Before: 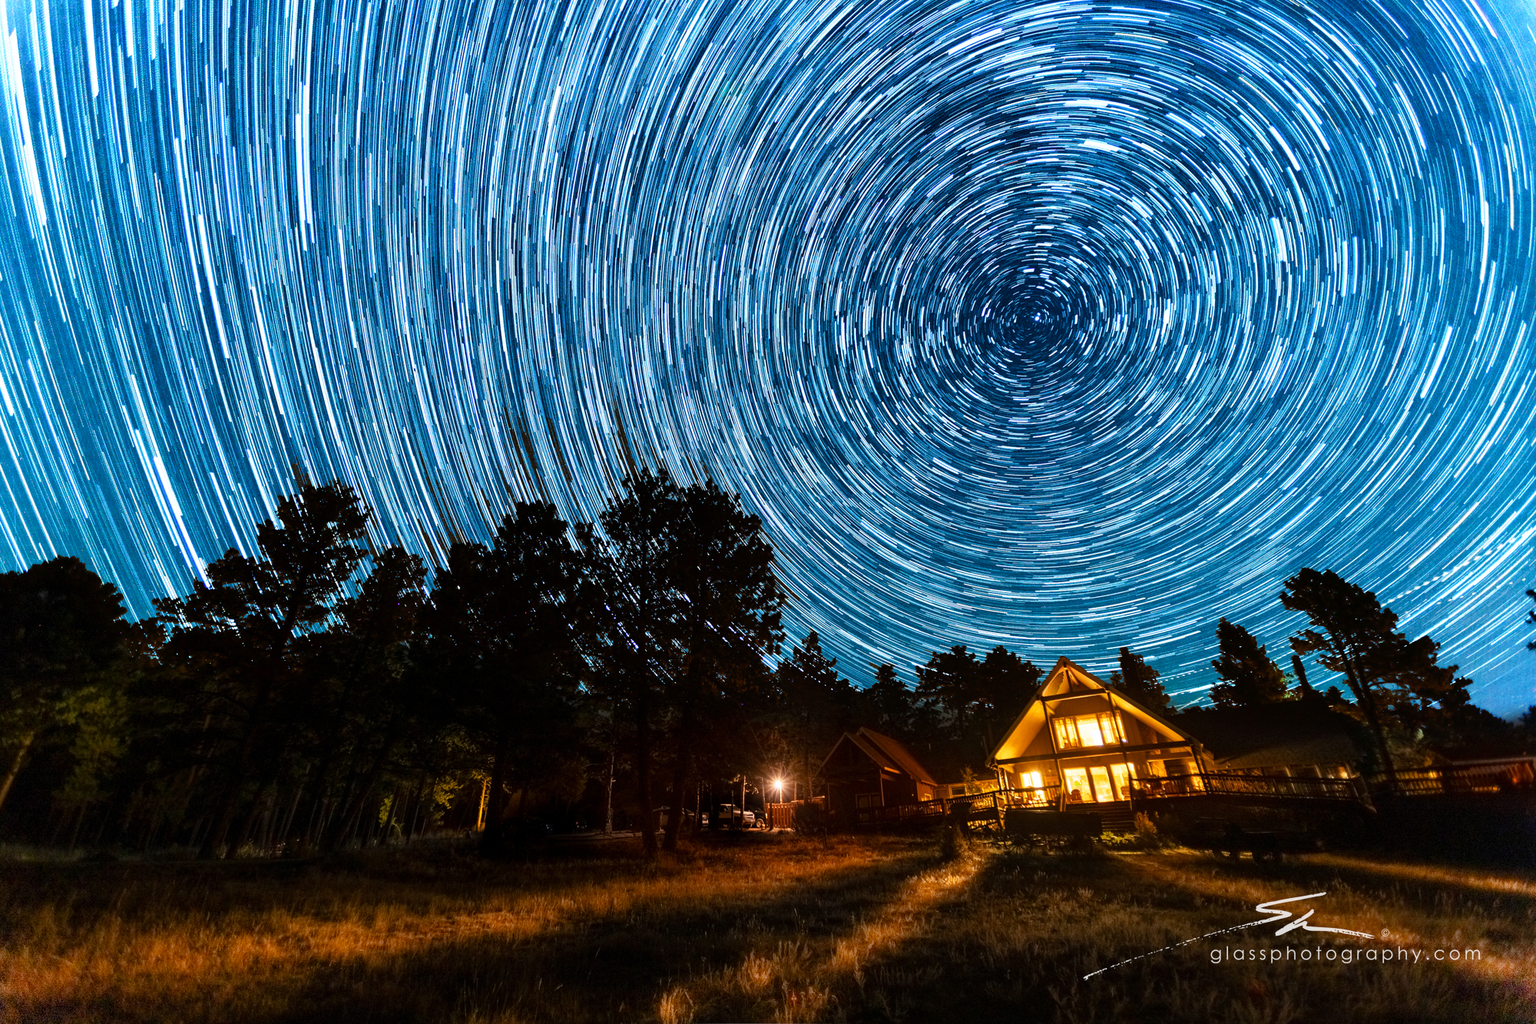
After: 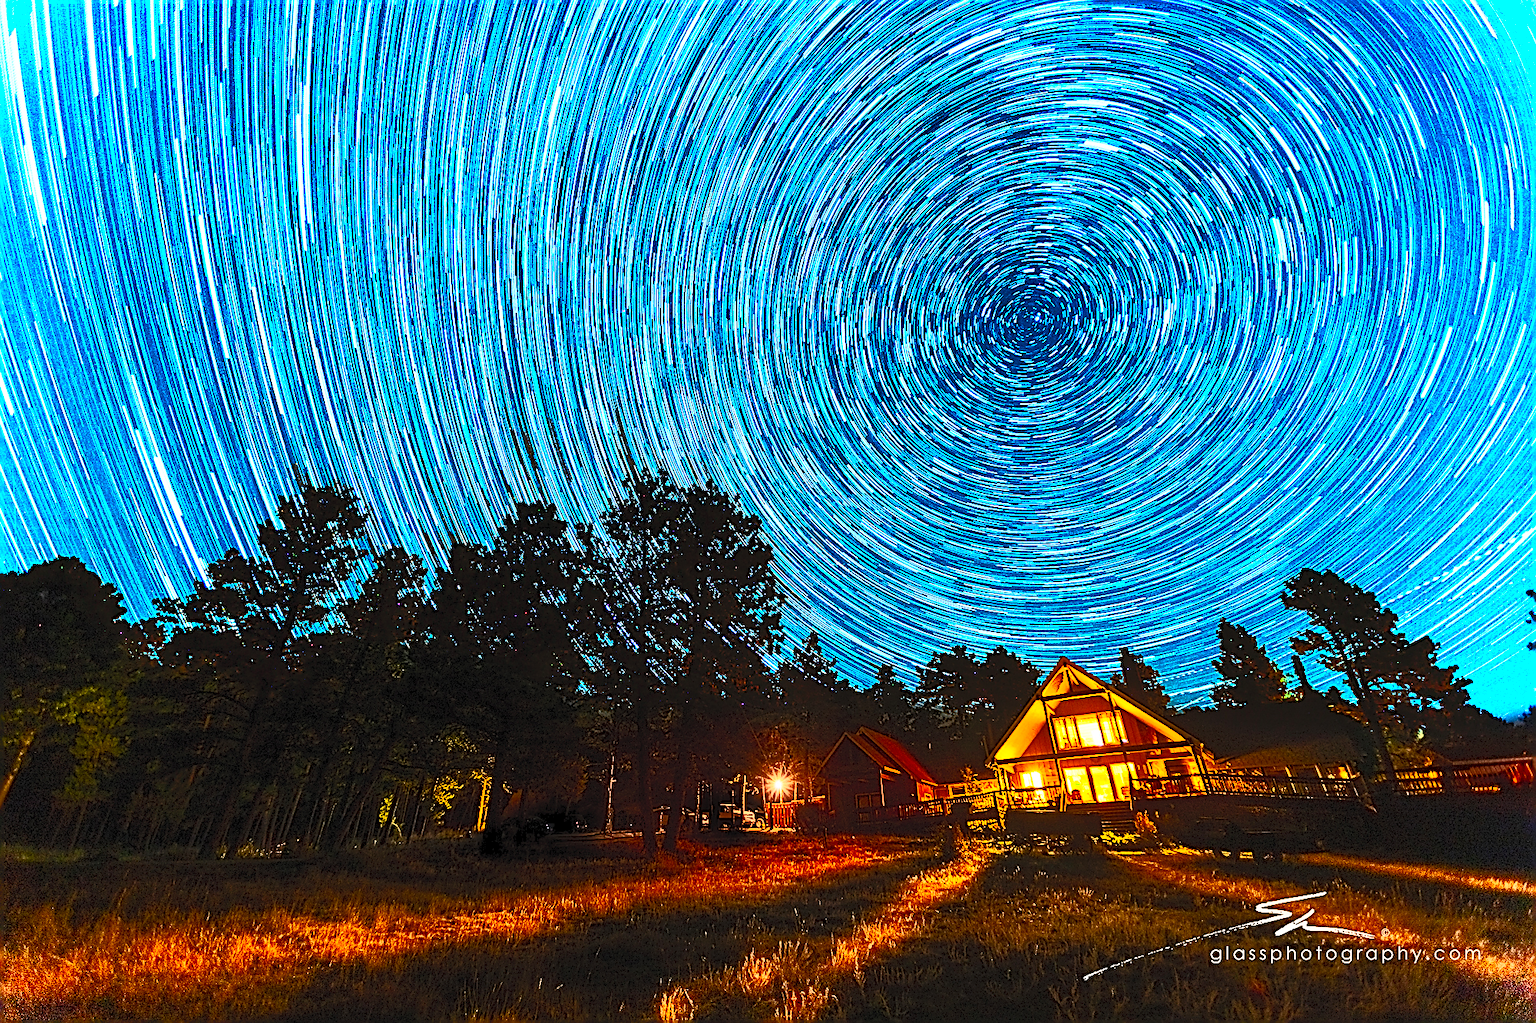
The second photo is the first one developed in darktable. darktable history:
contrast brightness saturation: contrast 1, brightness 1, saturation 1
sharpen: amount 1.861
